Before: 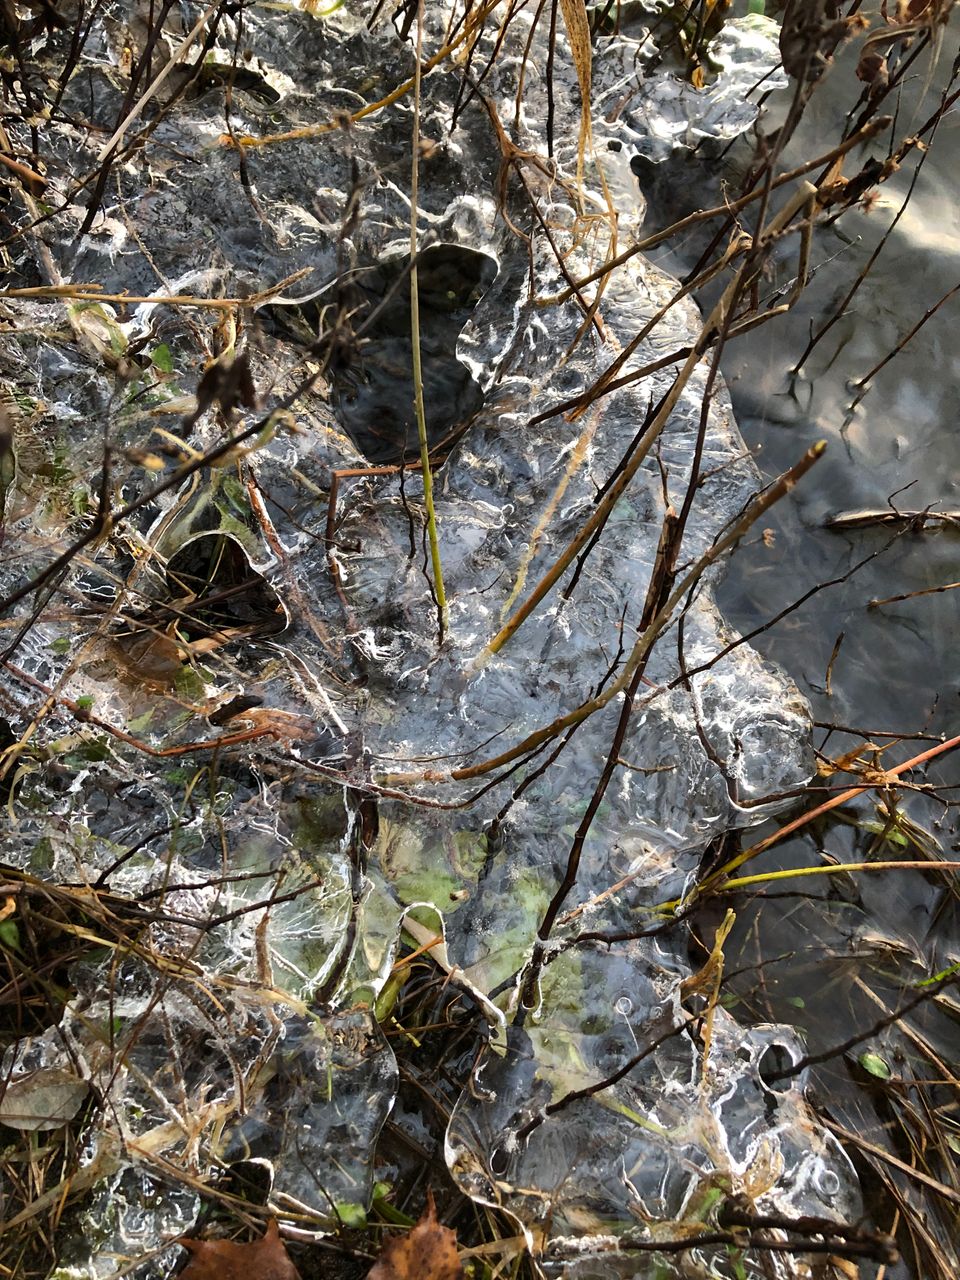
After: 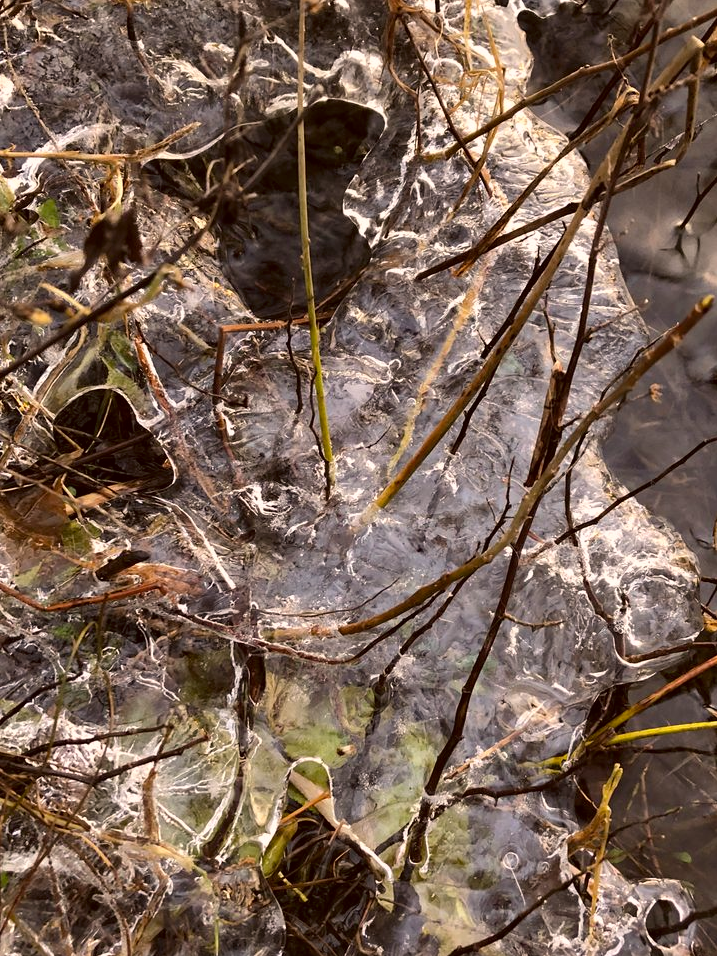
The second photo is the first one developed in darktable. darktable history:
tone equalizer: on, module defaults
color correction: highlights a* 10.21, highlights b* 9.79, shadows a* 8.61, shadows b* 7.88, saturation 0.8
color balance rgb: linear chroma grading › global chroma 6.48%, perceptual saturation grading › global saturation 12.96%, global vibrance 6.02%
crop and rotate: left 11.831%, top 11.346%, right 13.429%, bottom 13.899%
